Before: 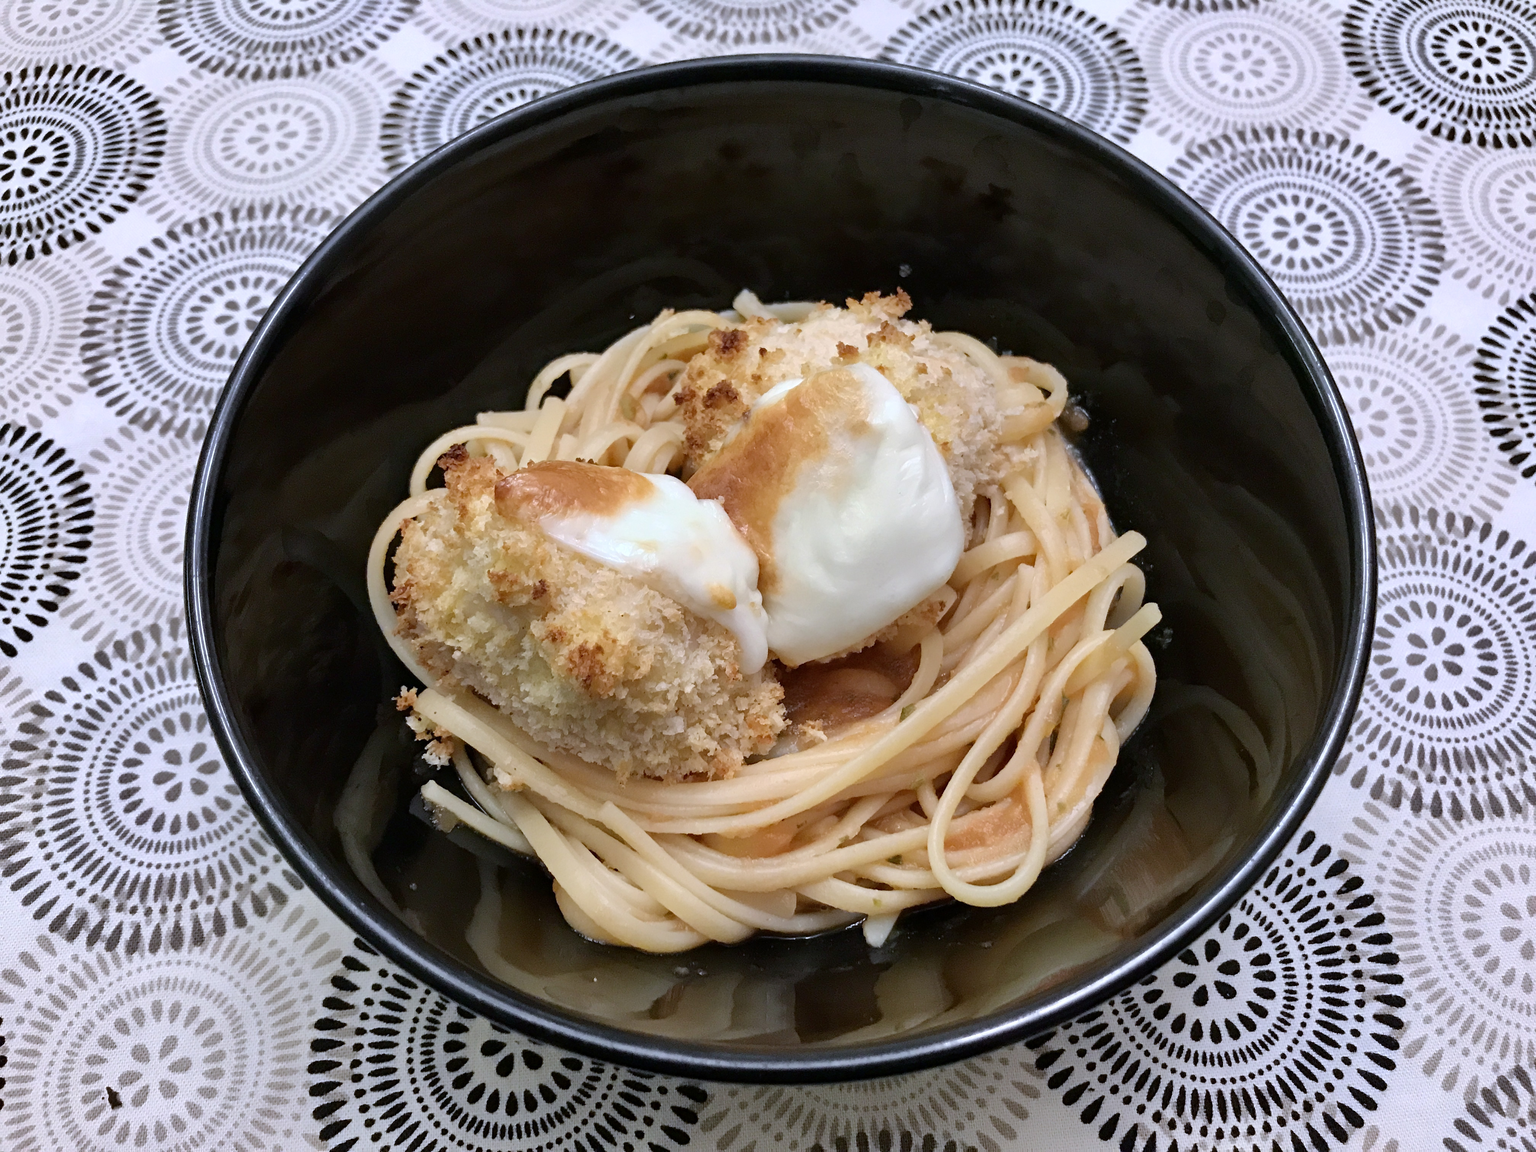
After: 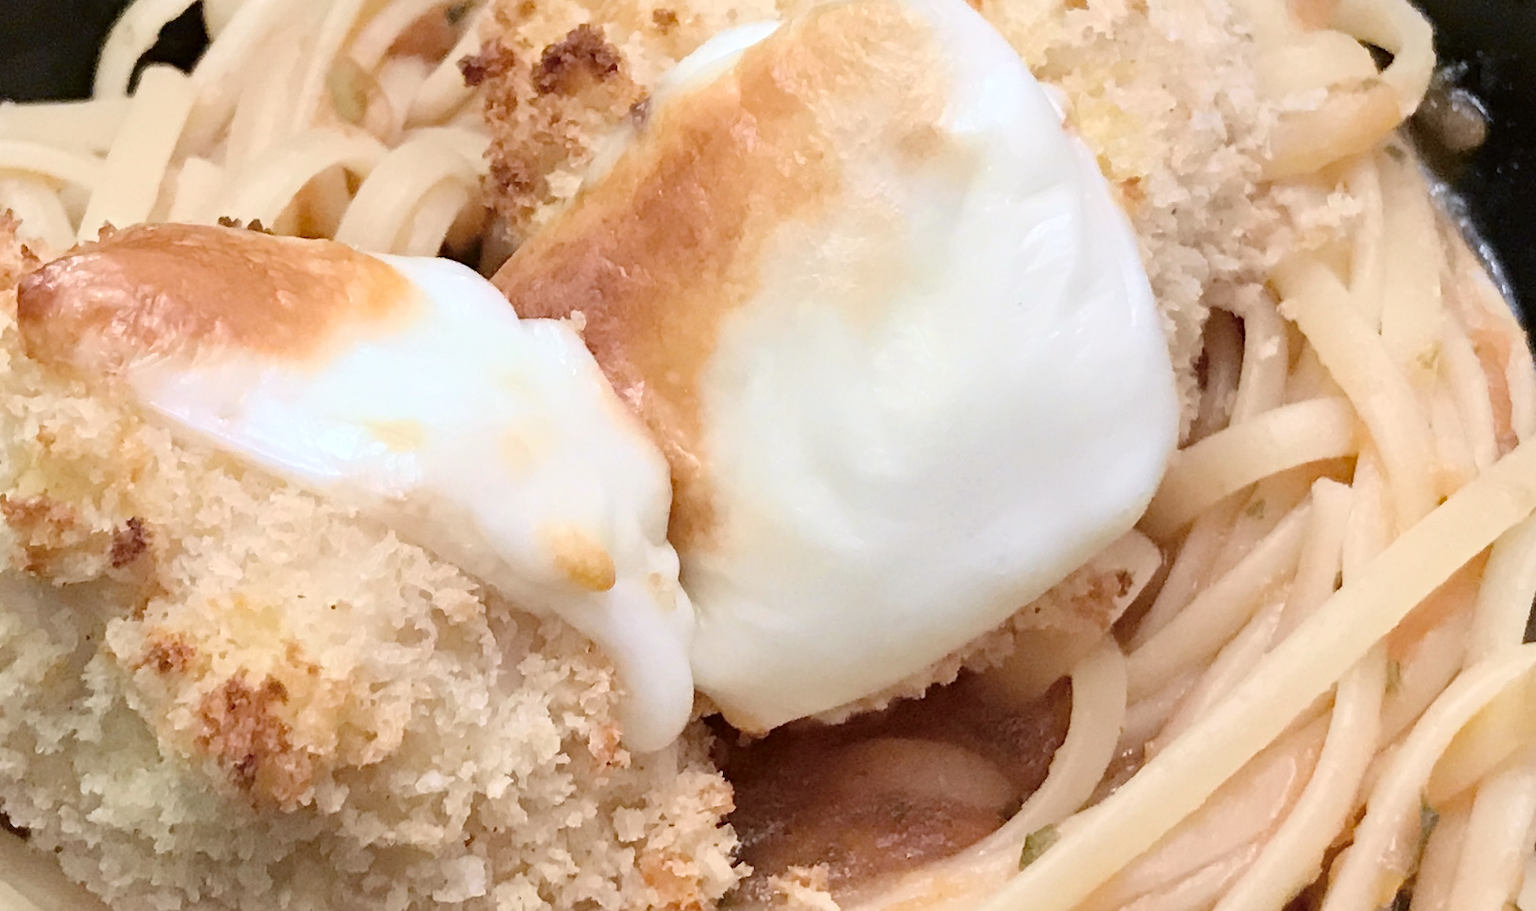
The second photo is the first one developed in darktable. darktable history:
tone curve: curves: ch0 [(0, 0) (0.739, 0.837) (1, 1)]; ch1 [(0, 0) (0.226, 0.261) (0.383, 0.397) (0.462, 0.473) (0.498, 0.502) (0.521, 0.52) (0.578, 0.57) (1, 1)]; ch2 [(0, 0) (0.438, 0.456) (0.5, 0.5) (0.547, 0.557) (0.597, 0.58) (0.629, 0.603) (1, 1)], color space Lab, independent channels, preserve colors none
crop: left 31.751%, top 32.172%, right 27.8%, bottom 35.83%
